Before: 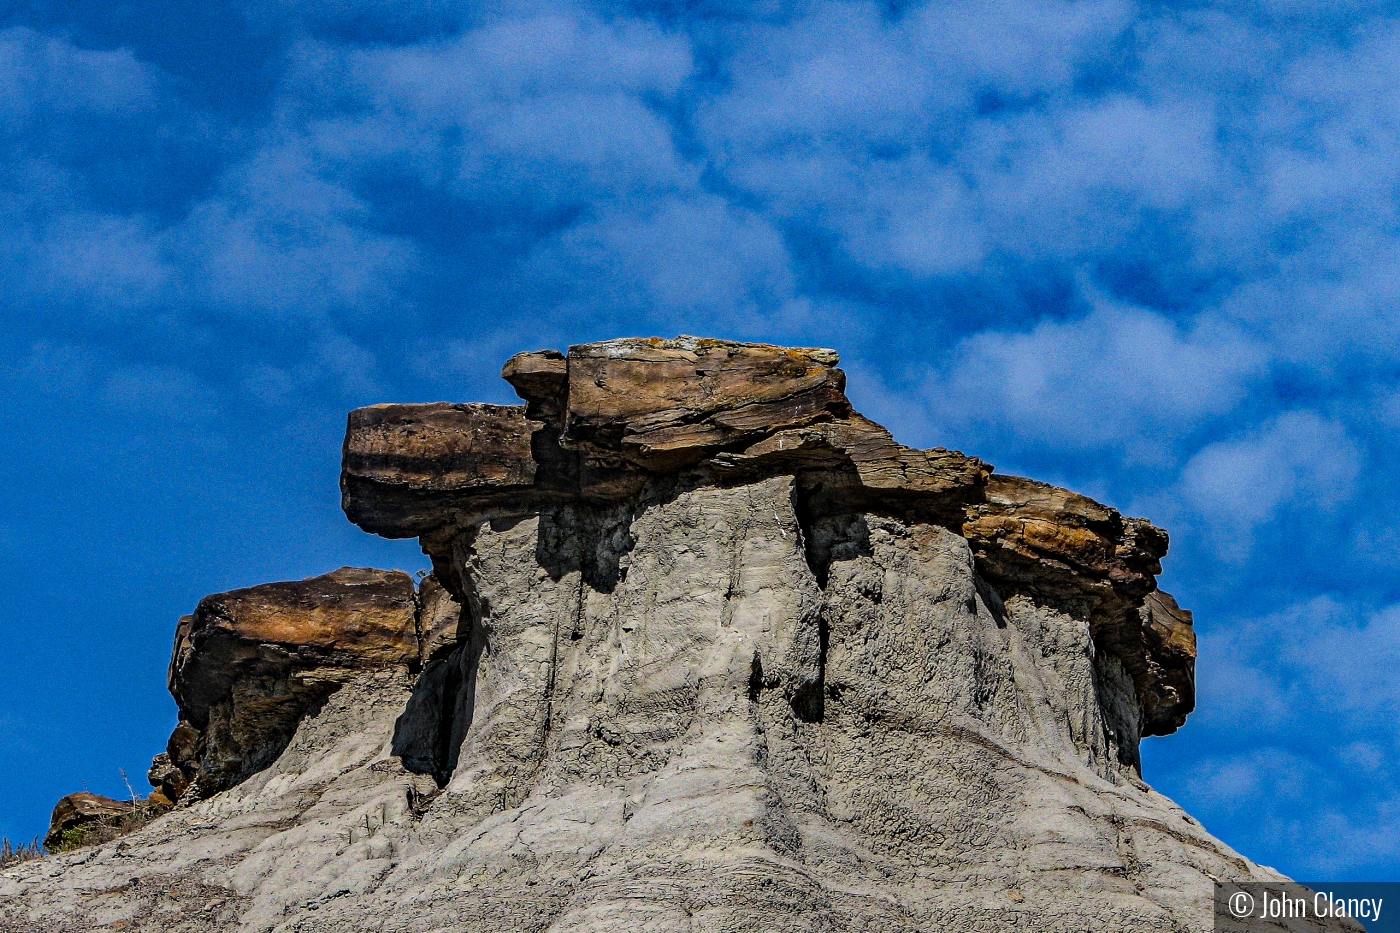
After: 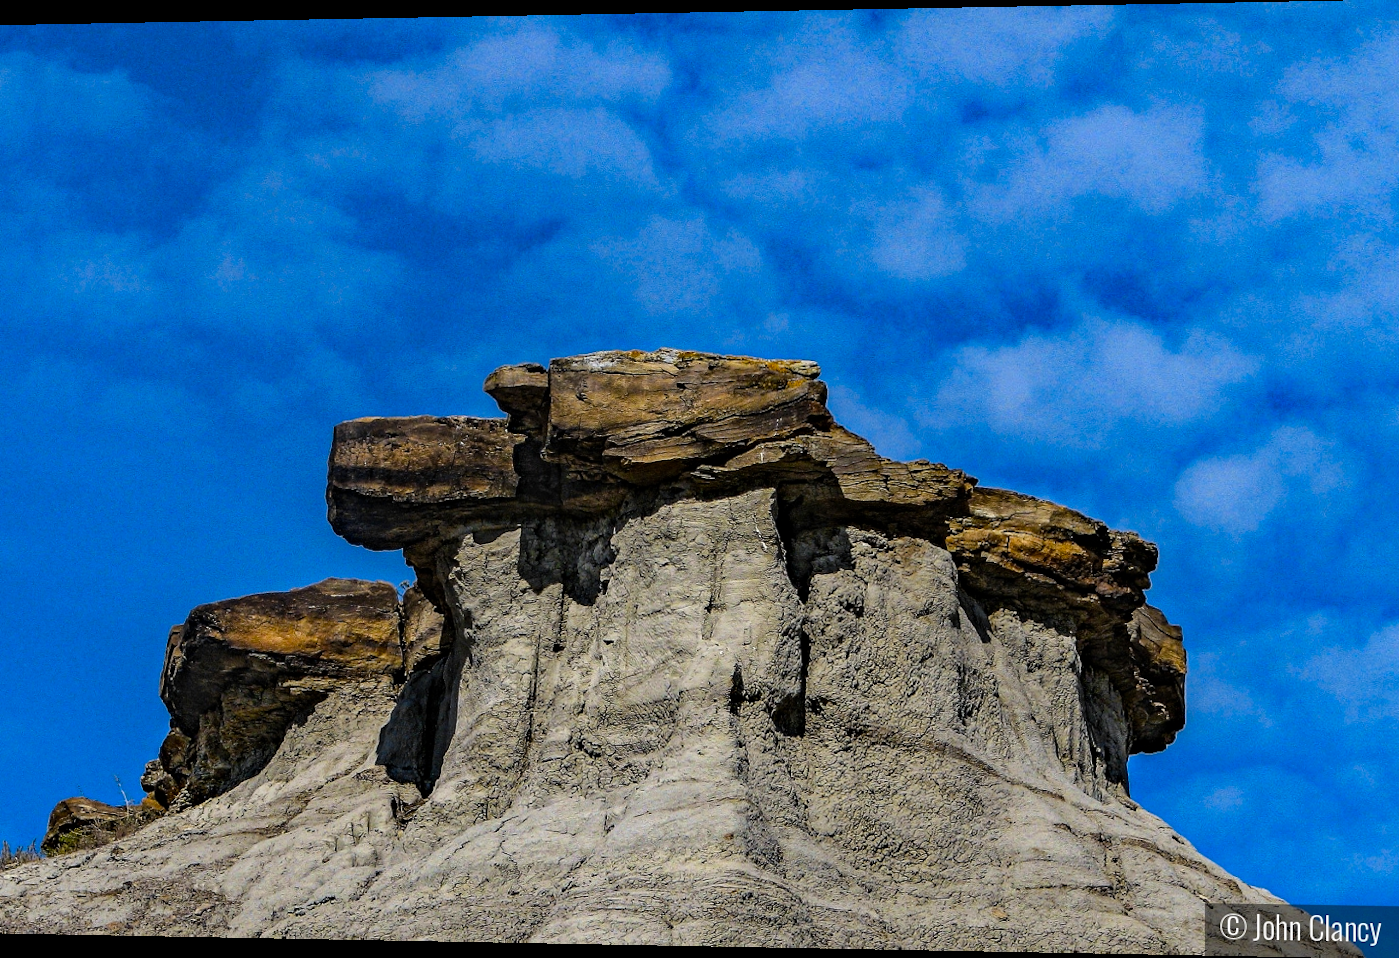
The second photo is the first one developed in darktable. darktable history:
tone equalizer: on, module defaults
color contrast: green-magenta contrast 0.85, blue-yellow contrast 1.25, unbound 0
rotate and perspective: lens shift (horizontal) -0.055, automatic cropping off
